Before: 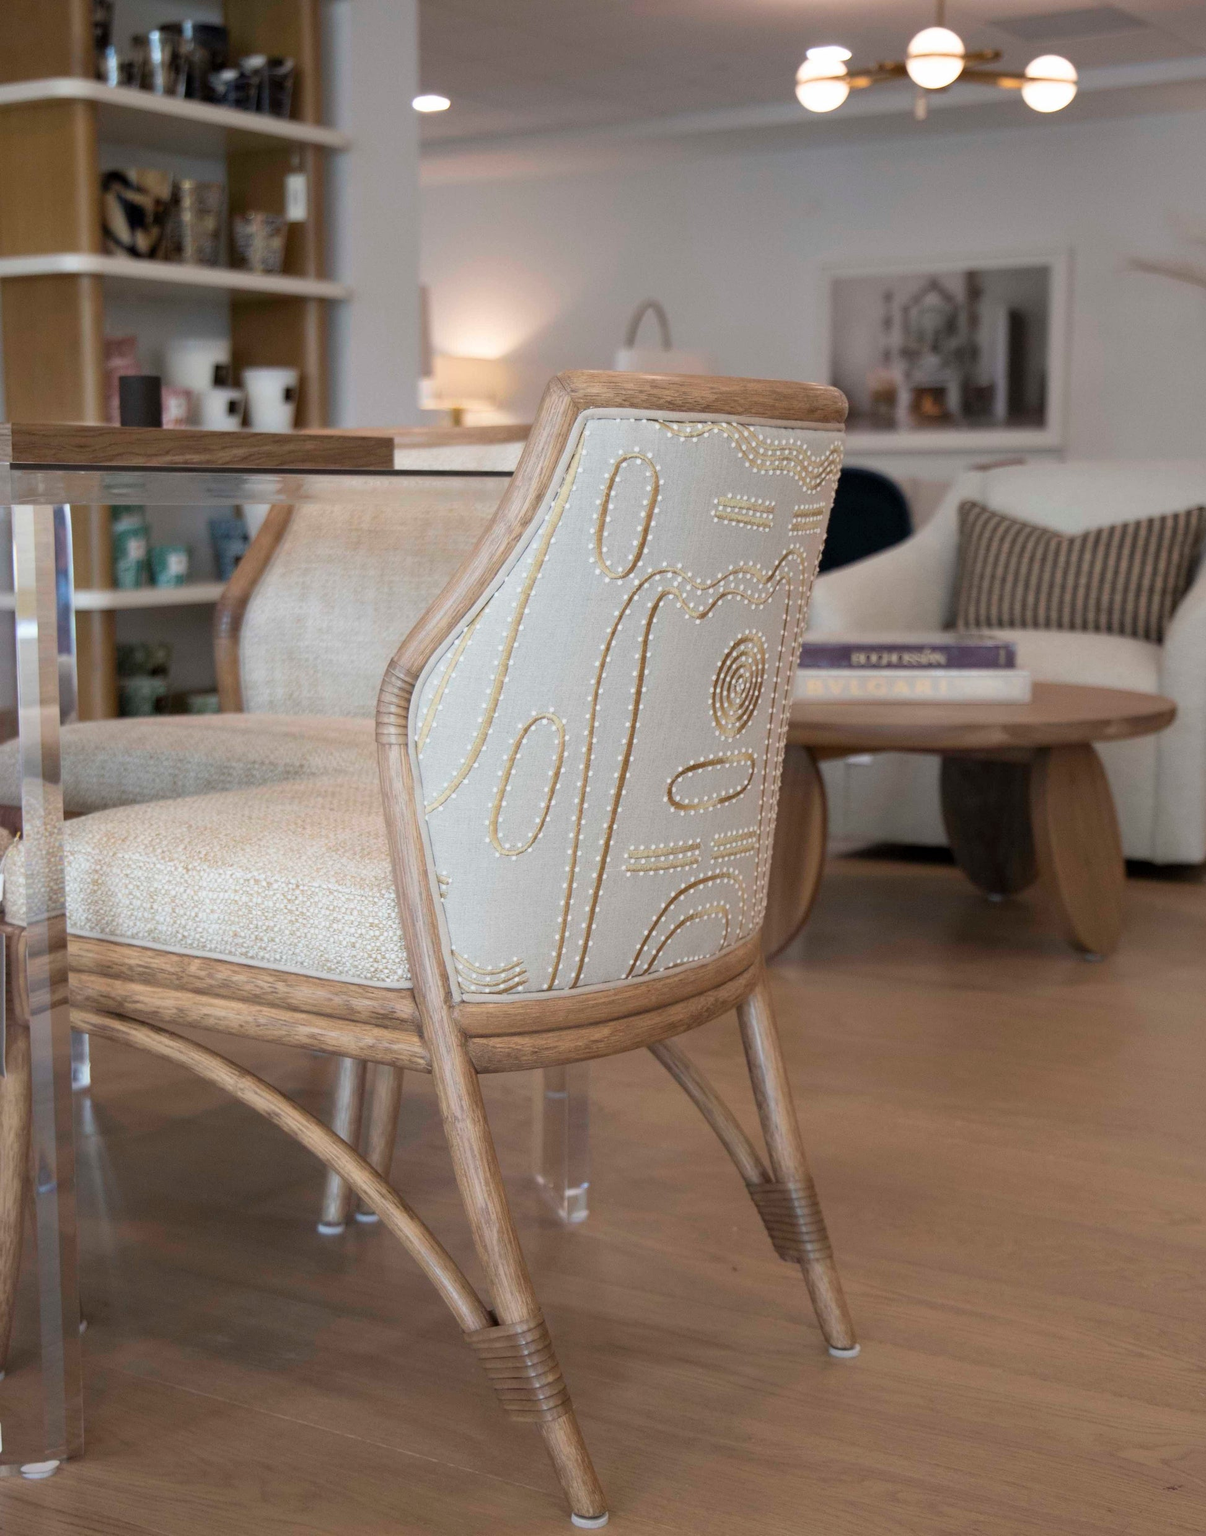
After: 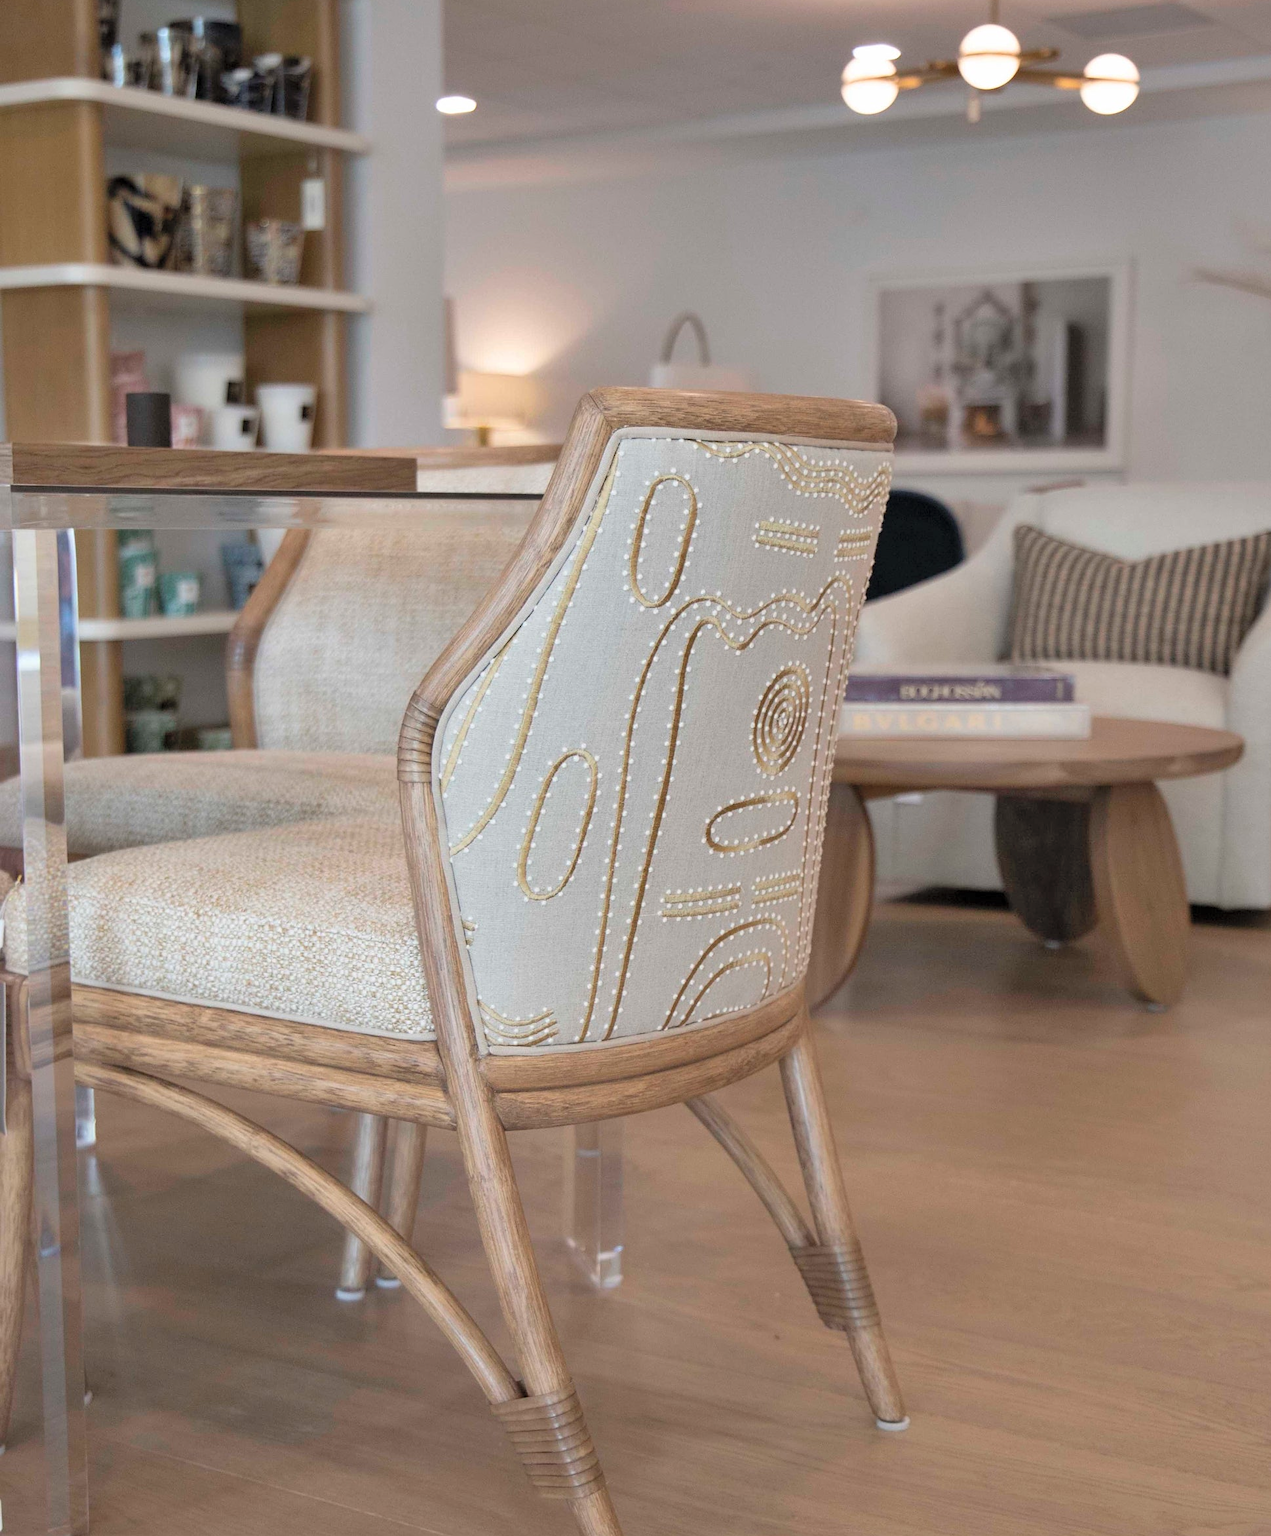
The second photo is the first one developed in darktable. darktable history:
sharpen: amount 0.207
crop: top 0.316%, right 0.263%, bottom 5.061%
contrast brightness saturation: brightness 0.145
shadows and highlights: shadows color adjustment 97.68%, low approximation 0.01, soften with gaussian
